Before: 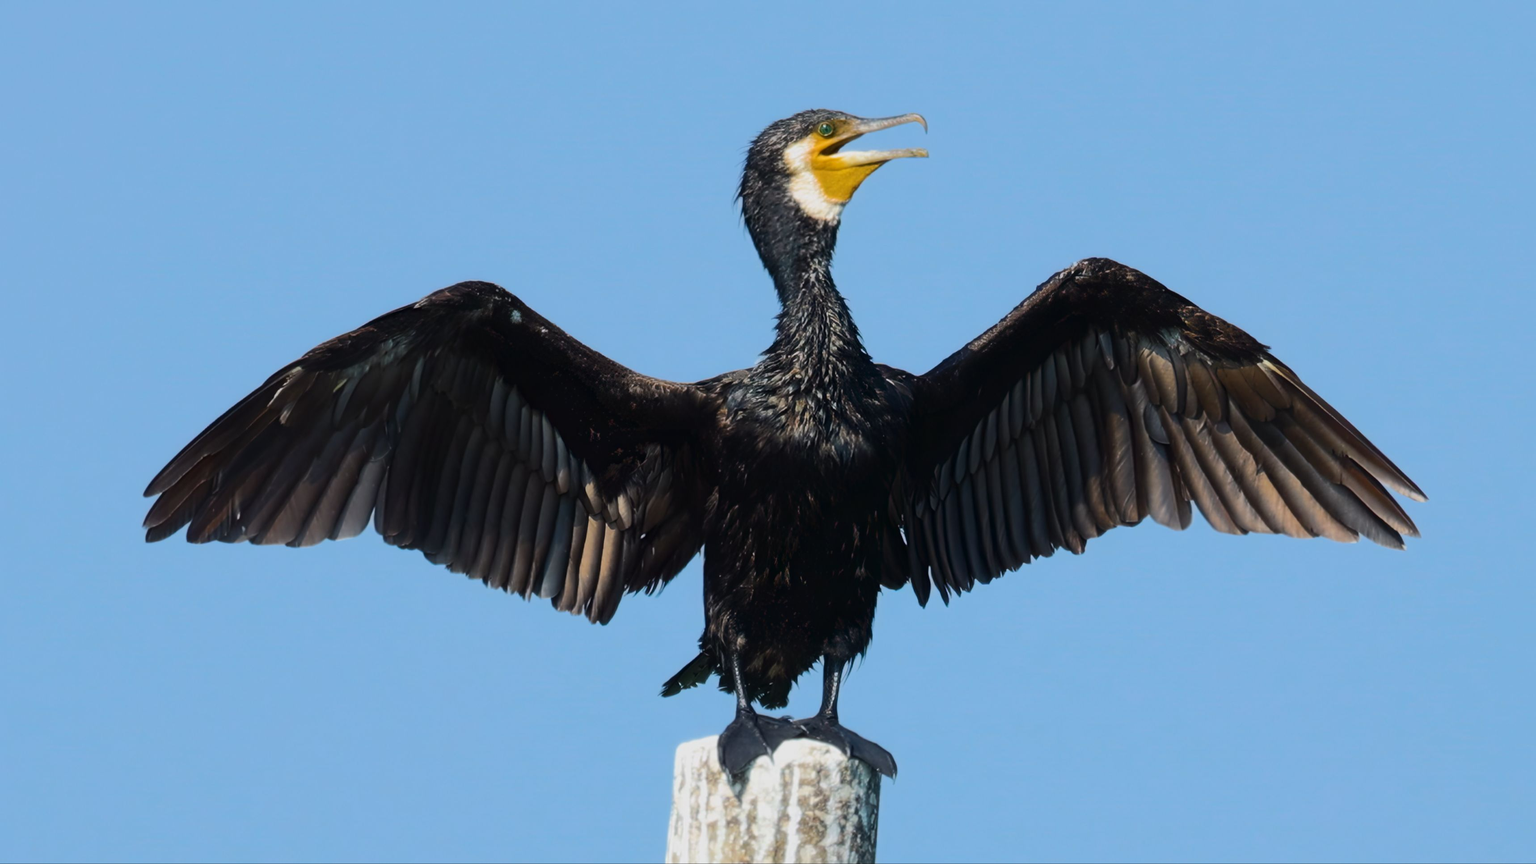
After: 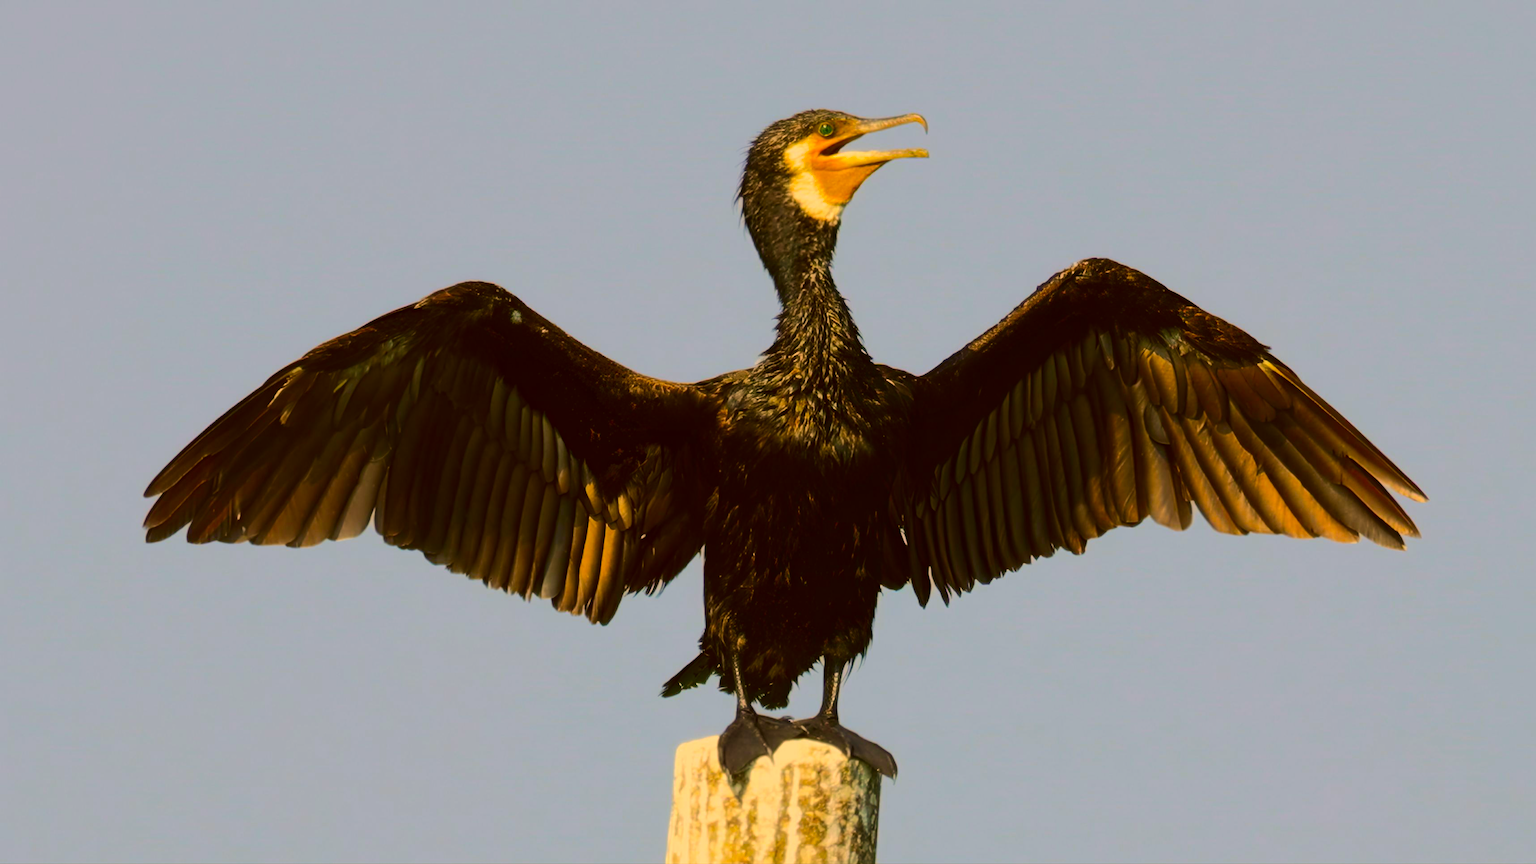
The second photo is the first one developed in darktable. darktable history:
contrast brightness saturation: contrast 0.051
color correction: highlights a* 10.47, highlights b* 30.28, shadows a* 2.88, shadows b* 16.88, saturation 1.75
